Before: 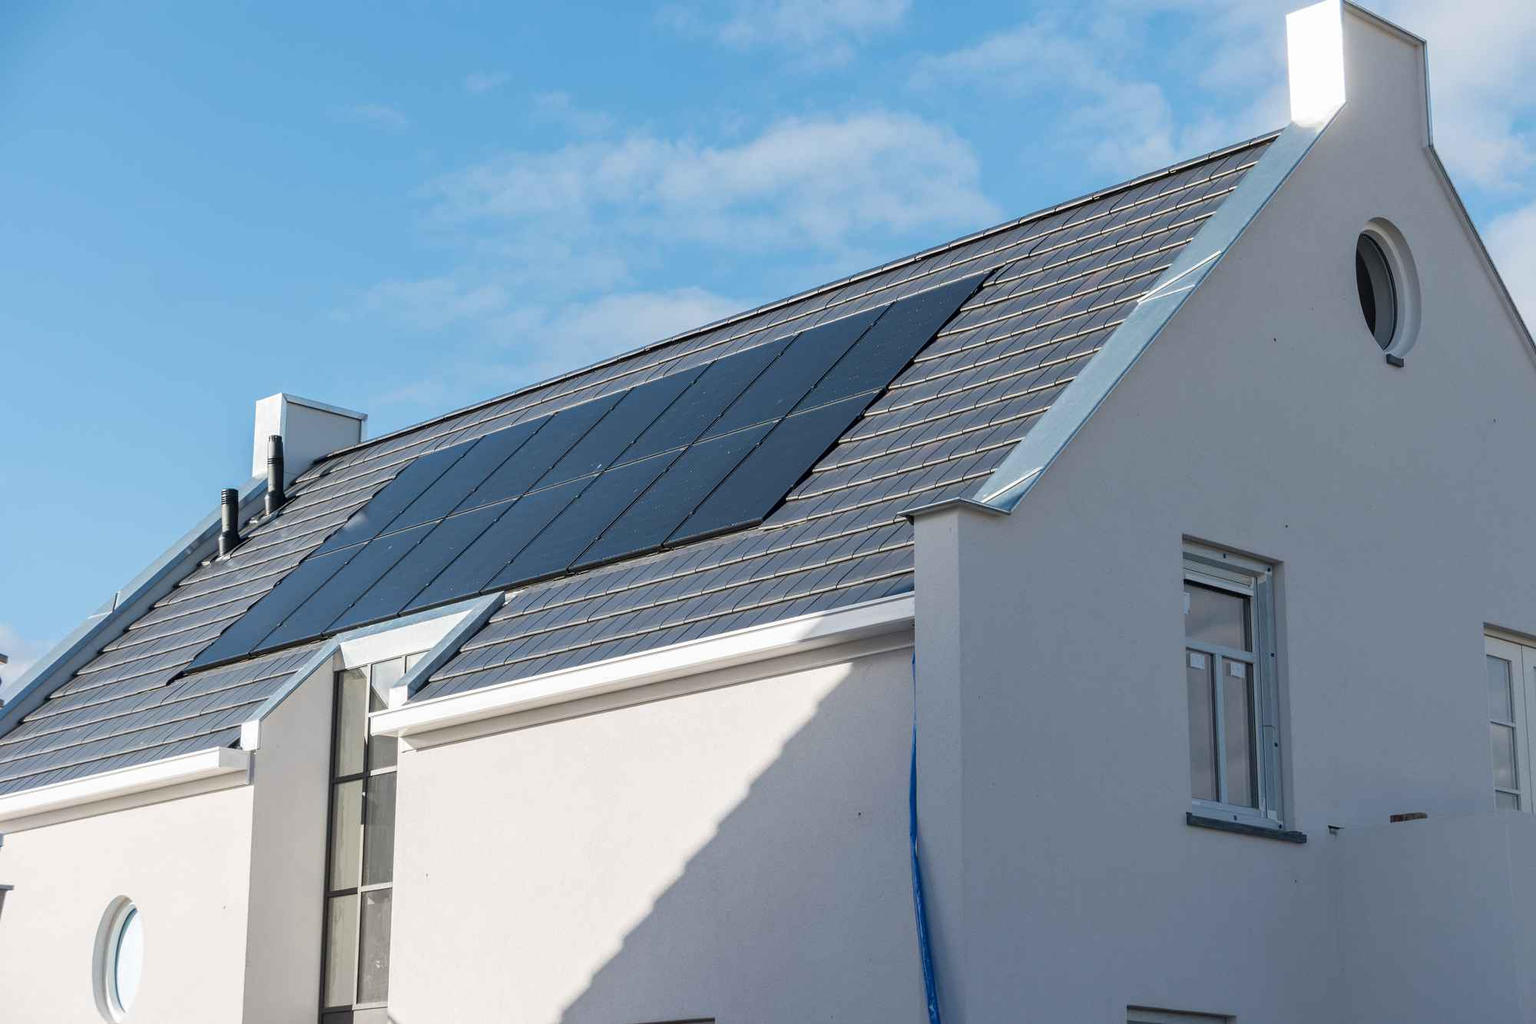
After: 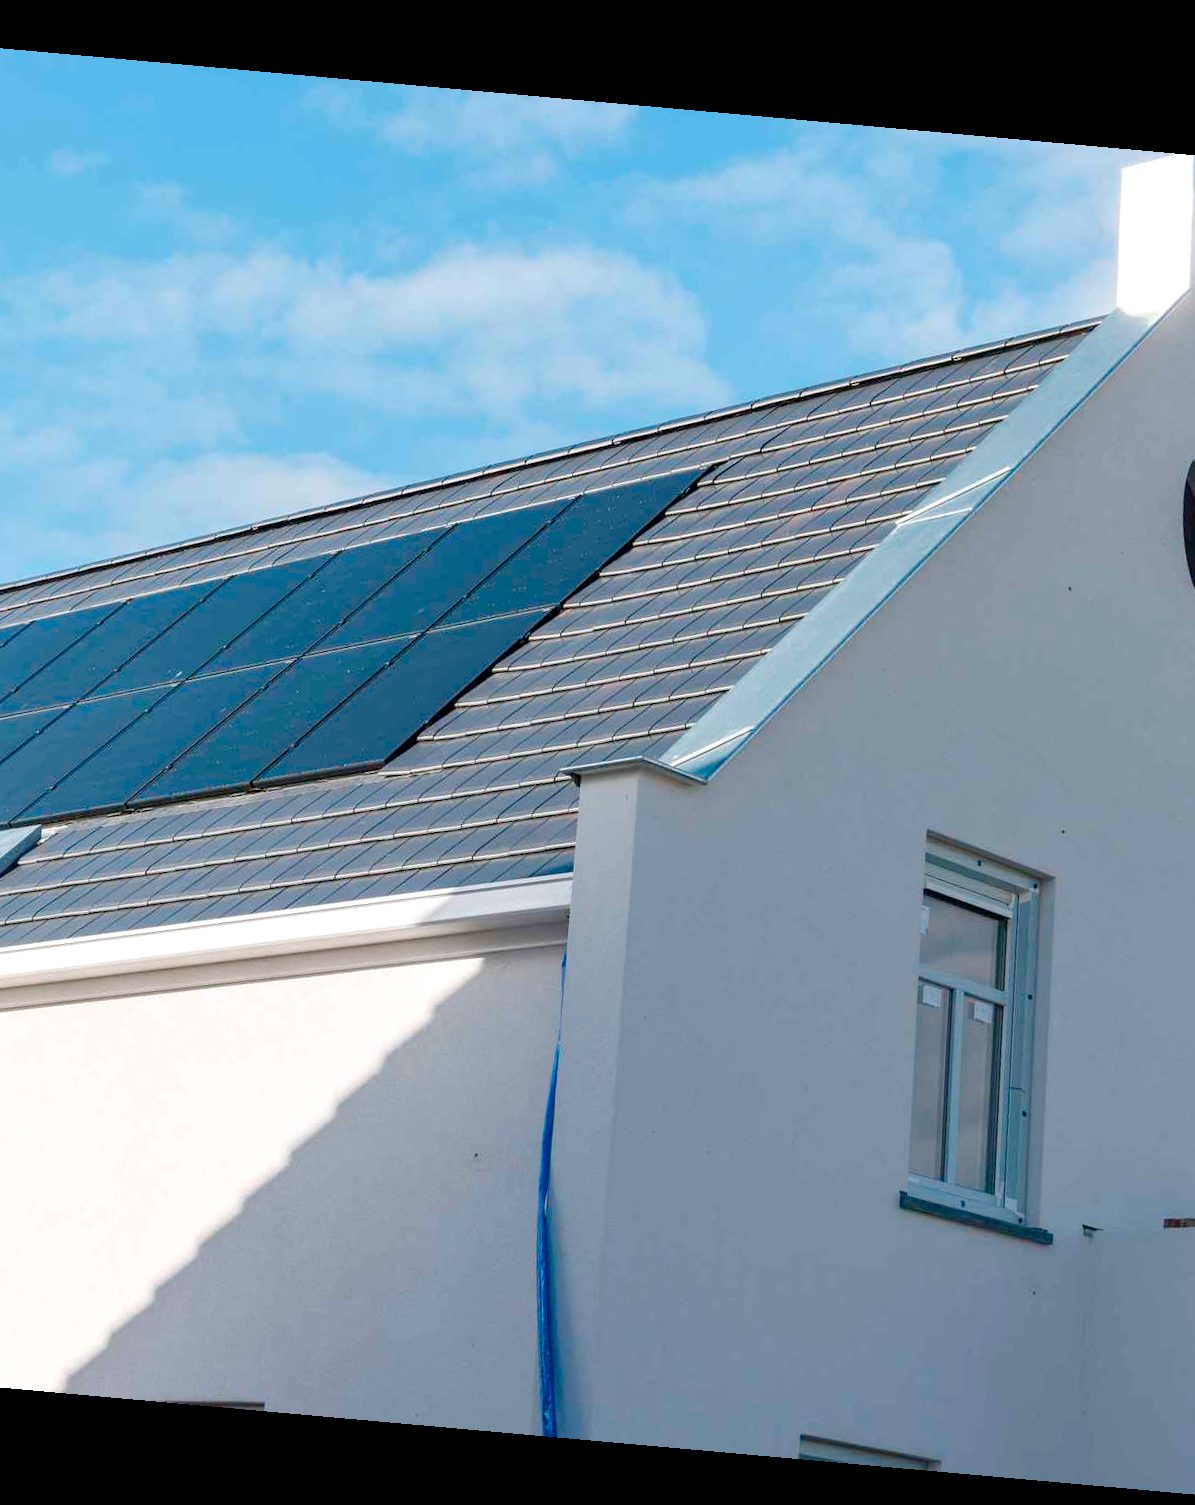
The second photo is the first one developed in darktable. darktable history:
crop: left 31.458%, top 0%, right 11.876%
color balance rgb: shadows lift › chroma 1%, shadows lift › hue 113°, highlights gain › chroma 0.2%, highlights gain › hue 333°, perceptual saturation grading › global saturation 20%, perceptual saturation grading › highlights -50%, perceptual saturation grading › shadows 25%, contrast -10%
rotate and perspective: rotation 5.12°, automatic cropping off
exposure: exposure 0.496 EV, compensate highlight preservation false
